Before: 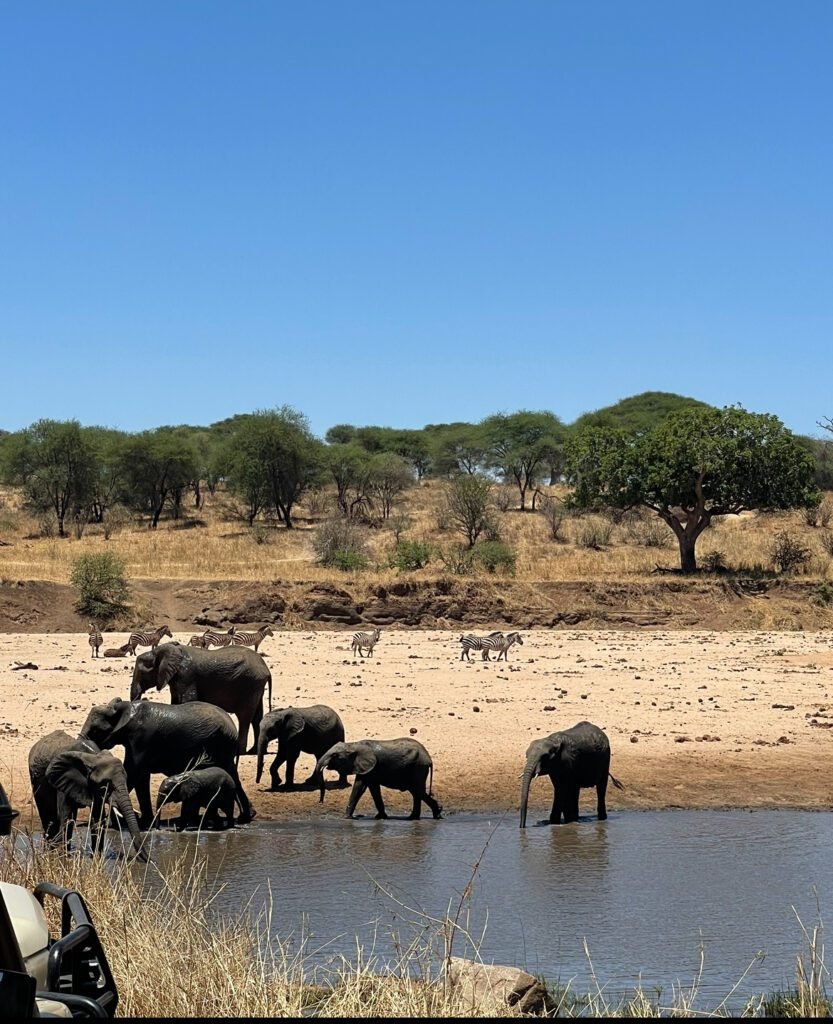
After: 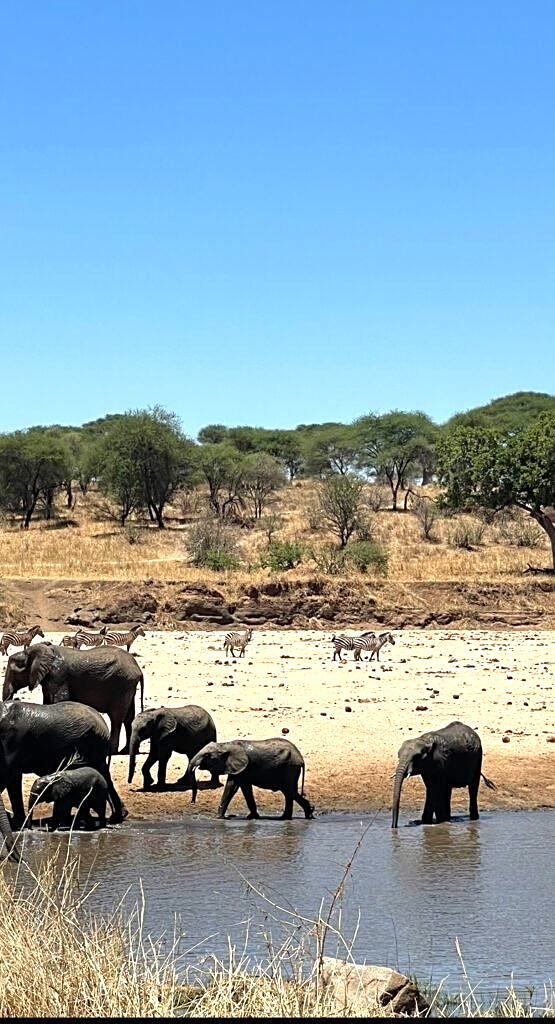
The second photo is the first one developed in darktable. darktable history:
tone equalizer: edges refinement/feathering 500, mask exposure compensation -1.57 EV, preserve details no
crop: left 15.425%, right 17.838%
sharpen: radius 2.491, amount 0.334
exposure: exposure 0.64 EV, compensate highlight preservation false
